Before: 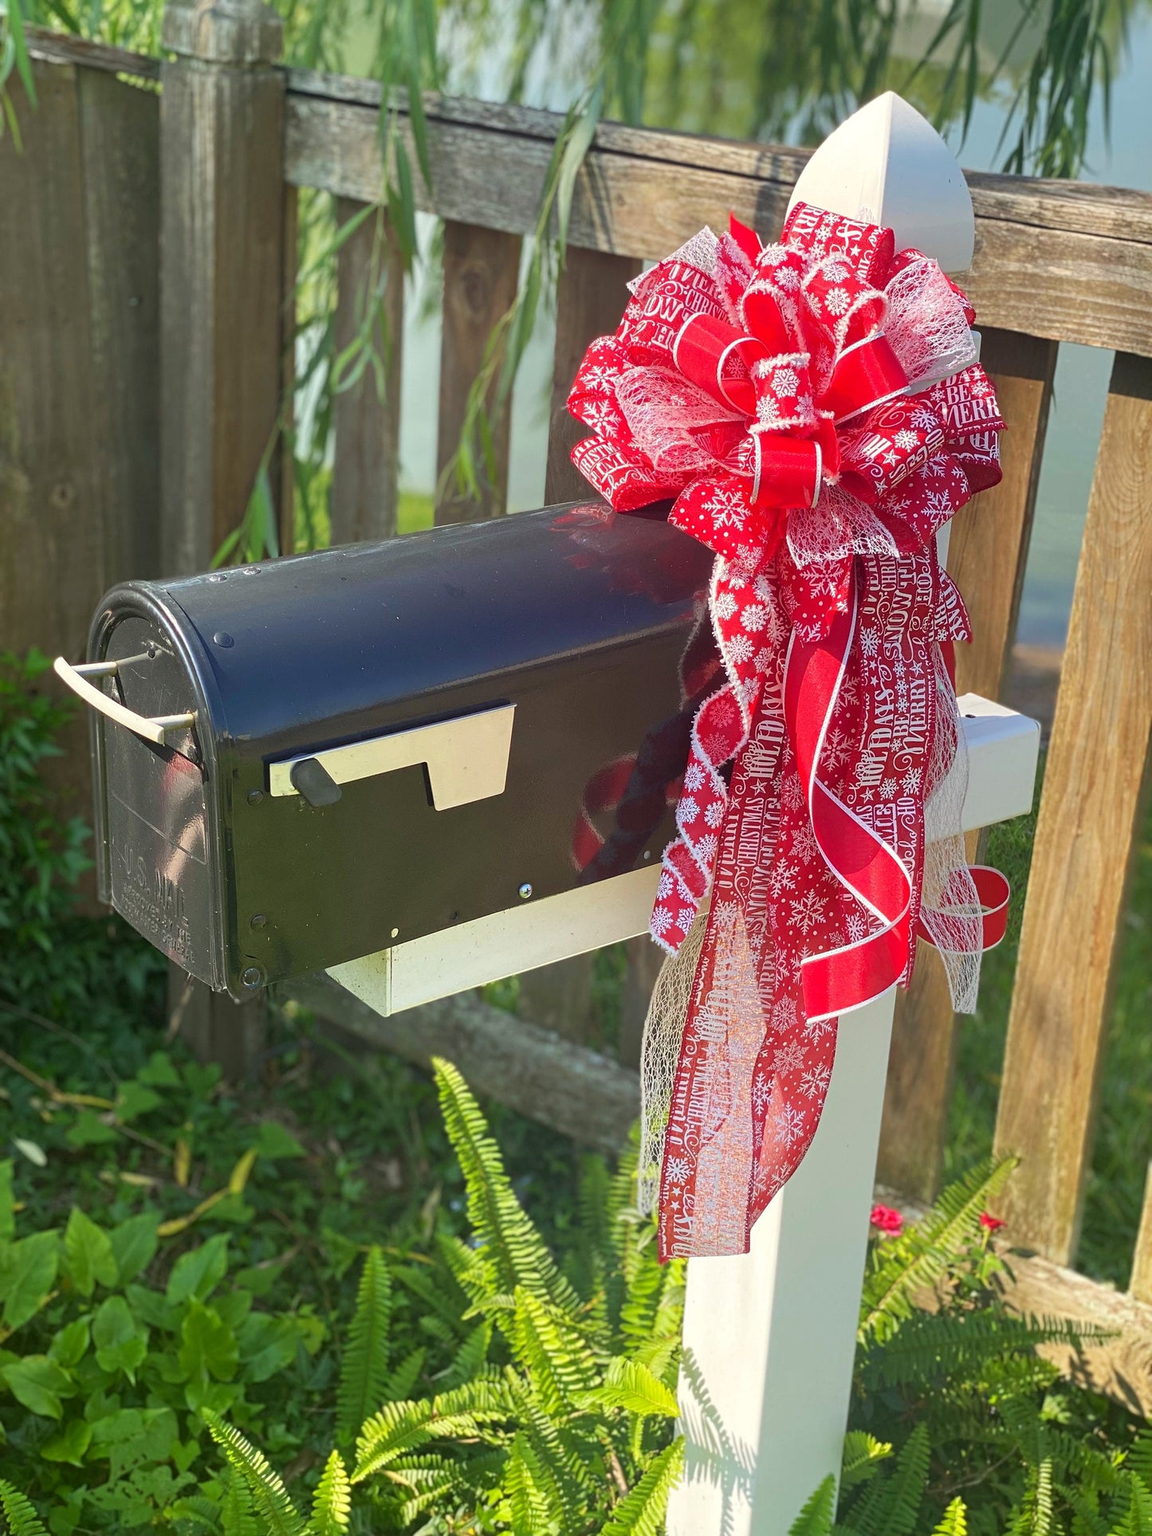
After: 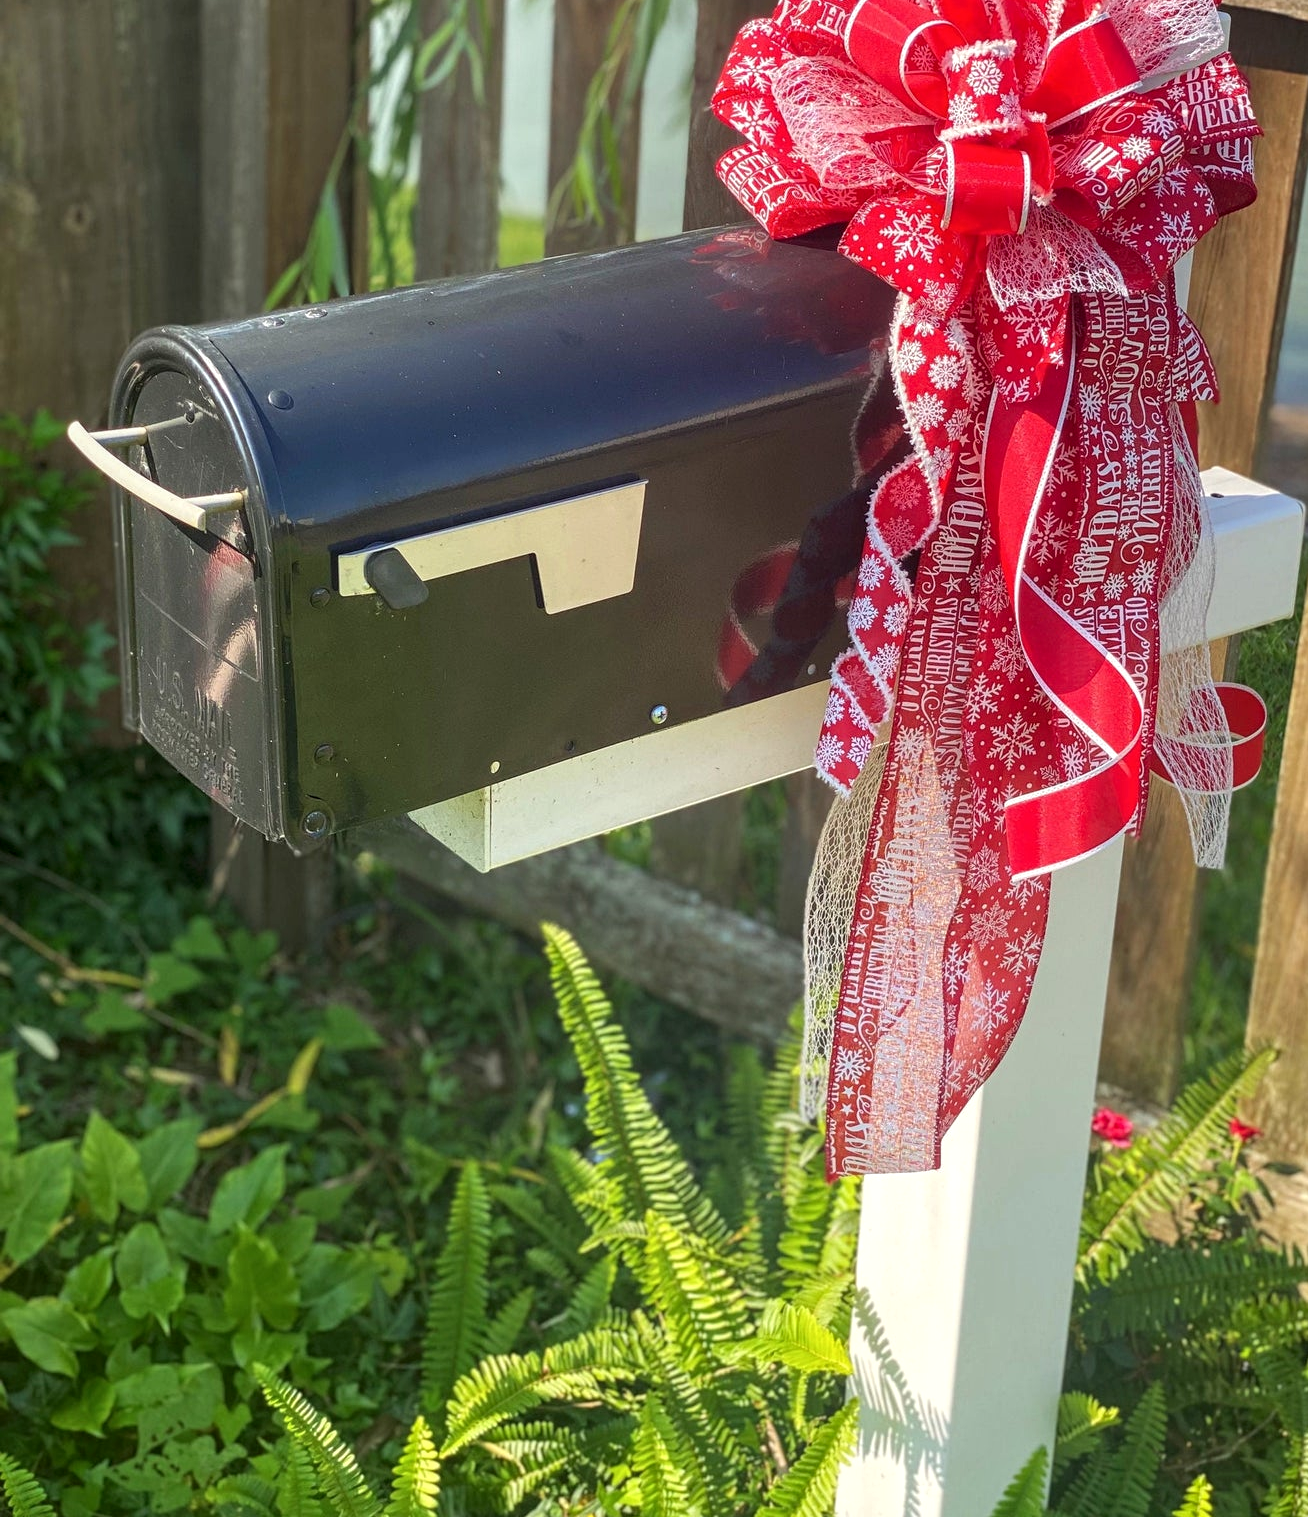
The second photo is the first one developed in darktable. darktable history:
crop: top 20.916%, right 9.437%, bottom 0.316%
white balance: emerald 1
local contrast: on, module defaults
